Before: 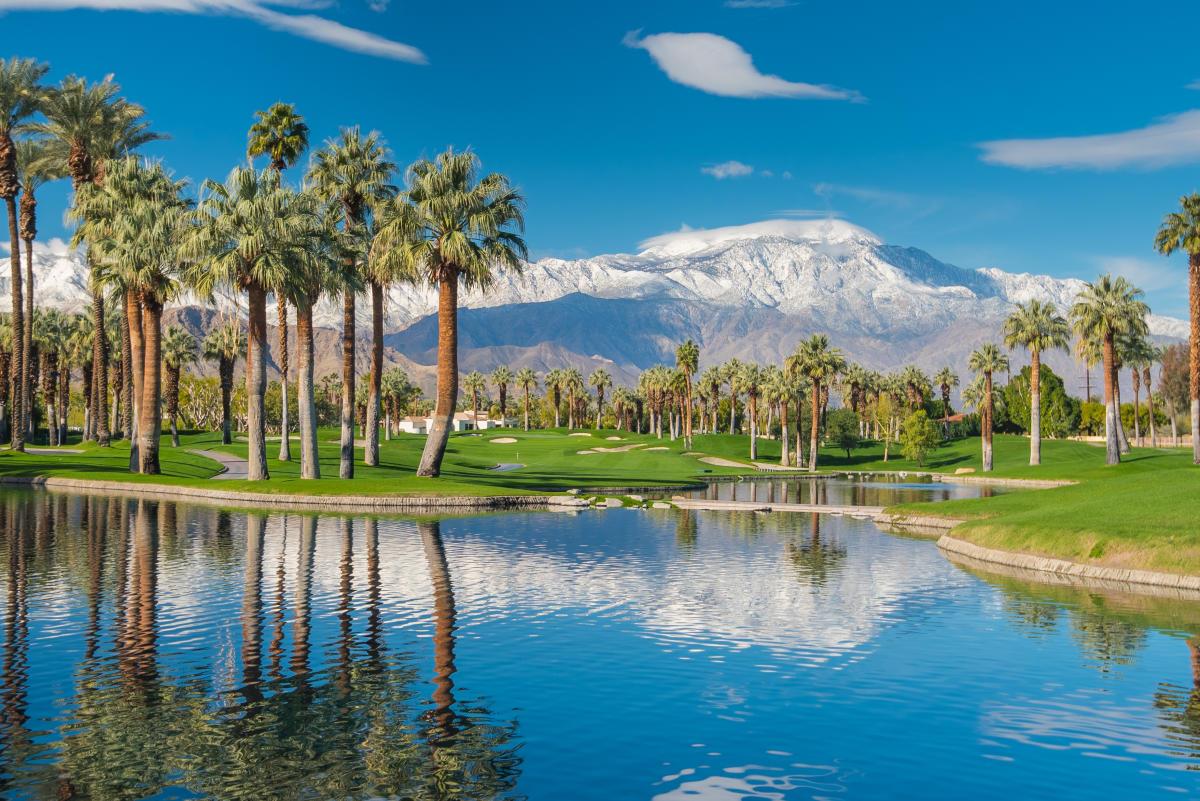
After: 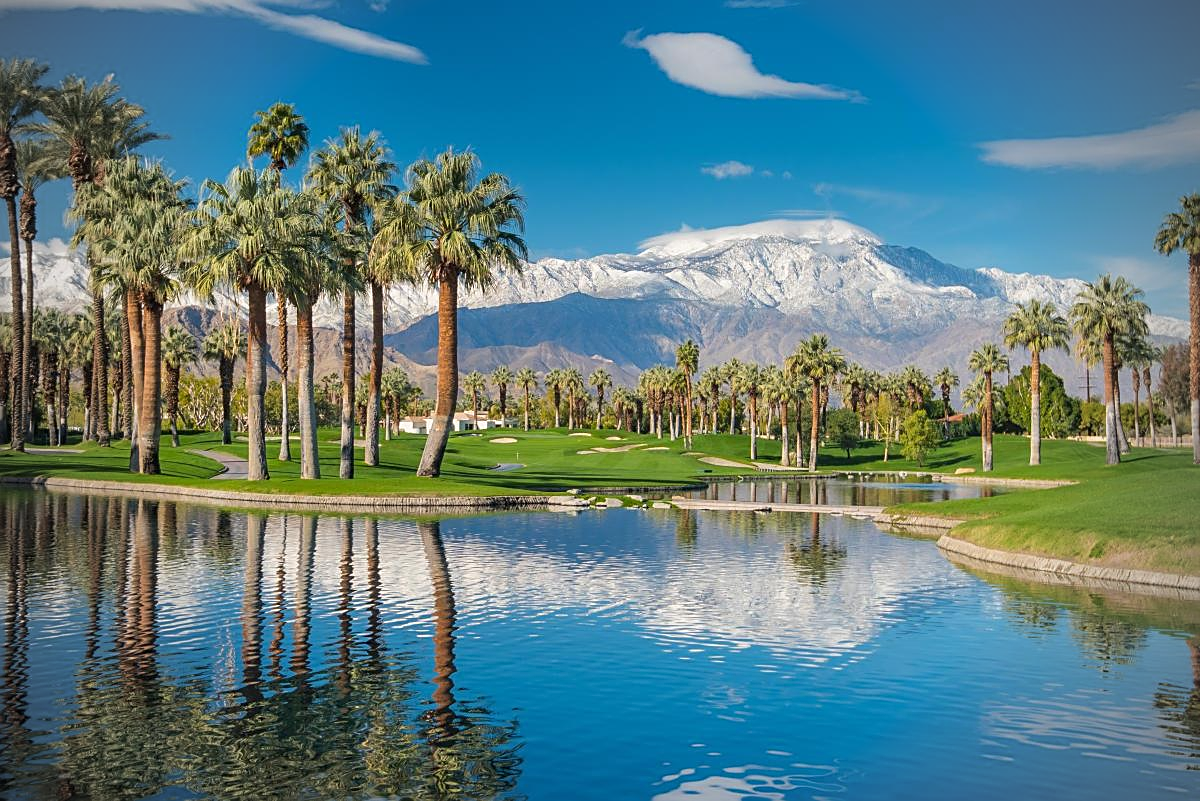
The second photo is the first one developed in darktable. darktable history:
contrast equalizer: y [[0.5 ×6], [0.5 ×6], [0.5, 0.5, 0.501, 0.545, 0.707, 0.863], [0 ×6], [0 ×6]]
sharpen: on, module defaults
vignetting: fall-off start 71.74%
